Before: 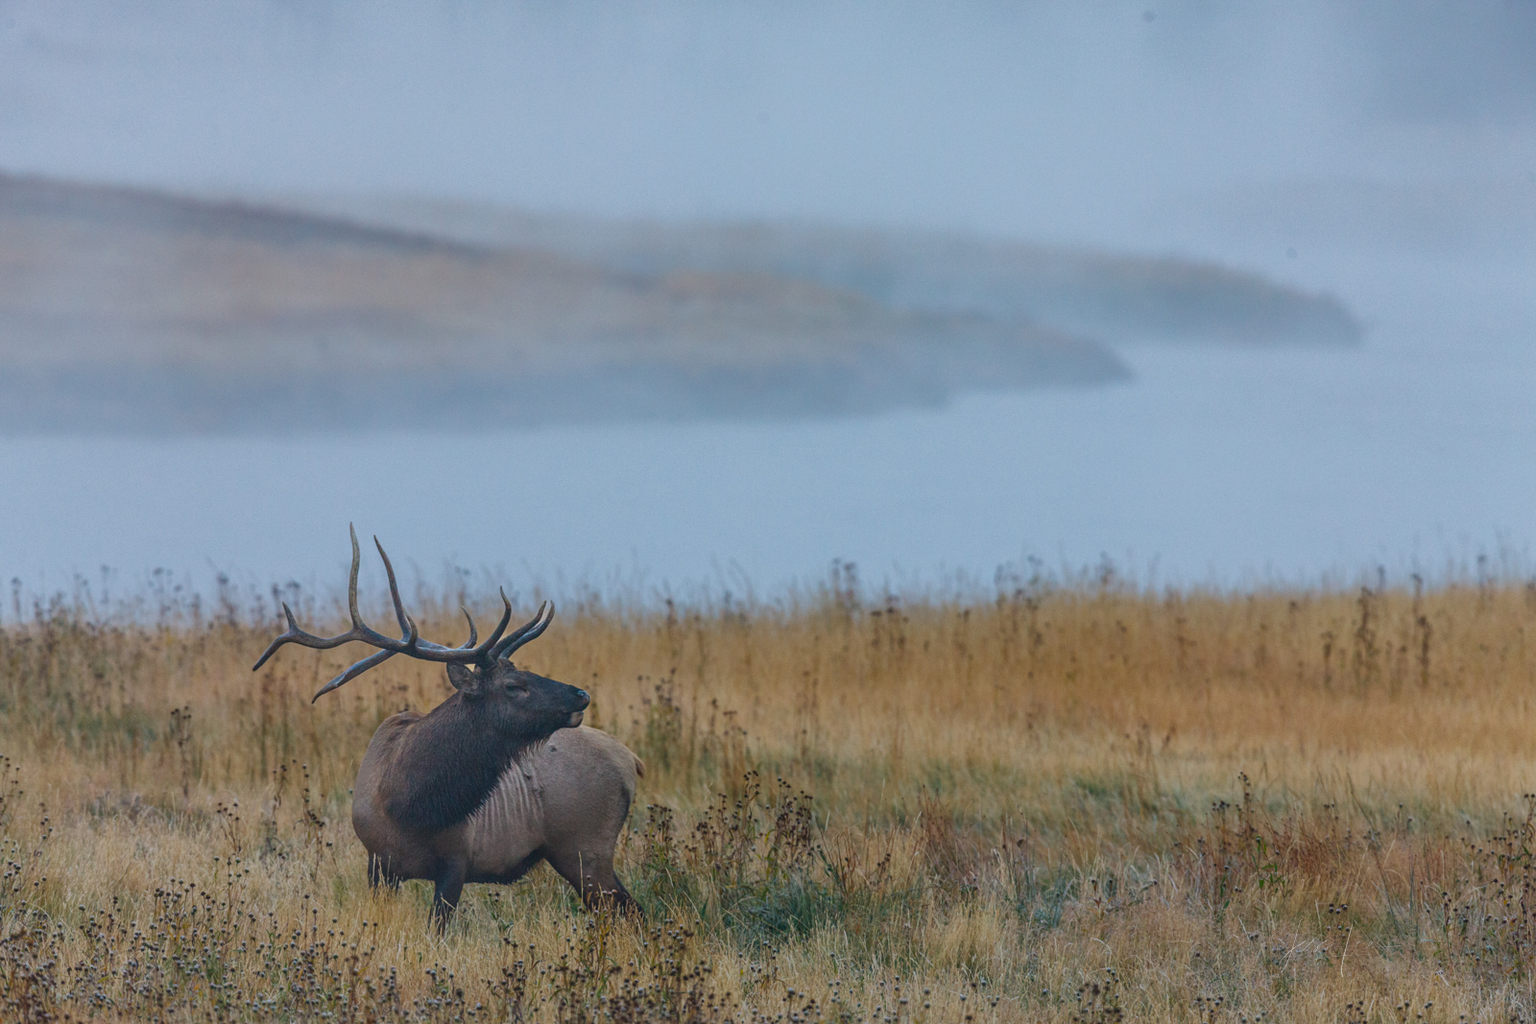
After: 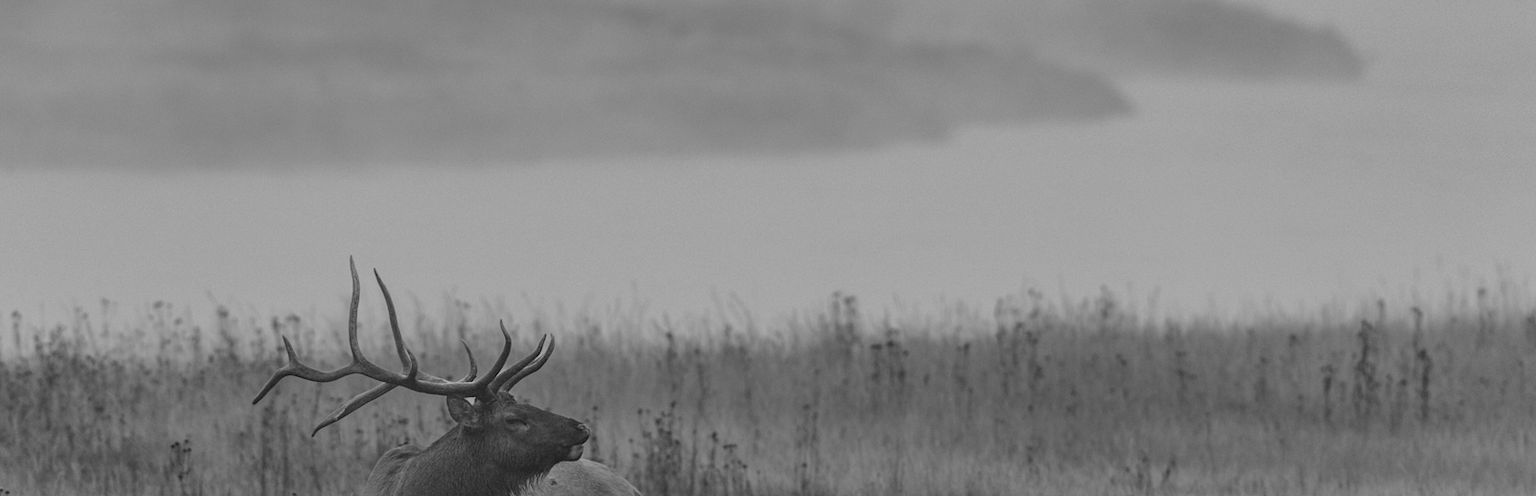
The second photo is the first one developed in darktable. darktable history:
shadows and highlights: soften with gaussian
crop and rotate: top 26.119%, bottom 25.413%
color calibration: output gray [0.18, 0.41, 0.41, 0], x 0.331, y 0.346, temperature 5637.94 K
